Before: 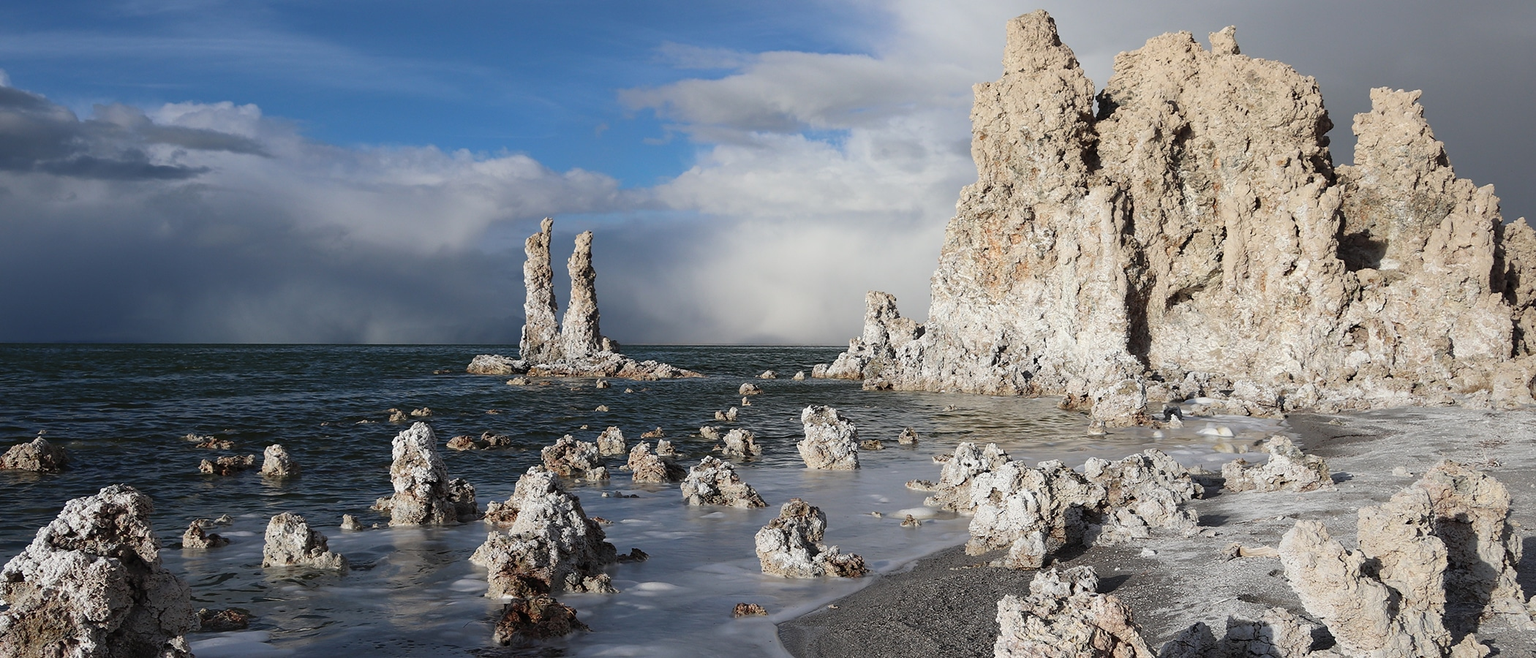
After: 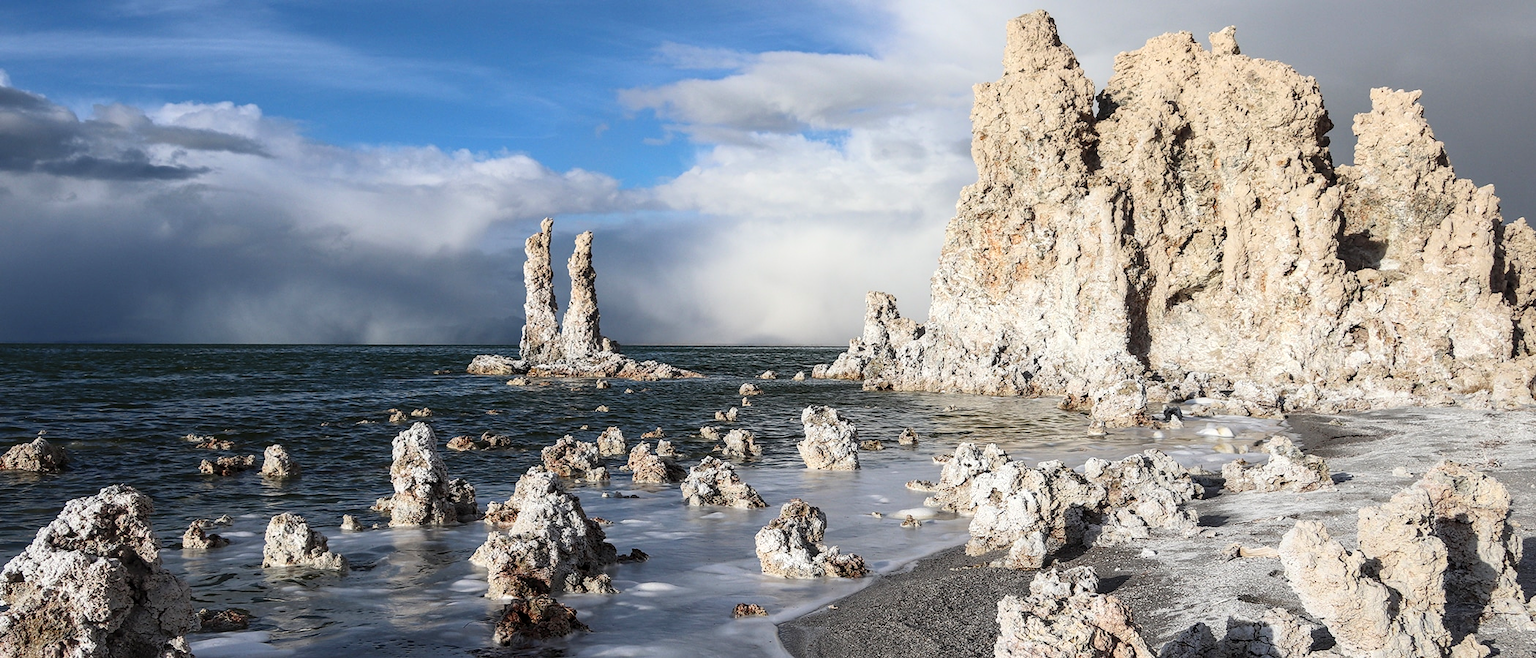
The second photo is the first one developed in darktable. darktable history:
local contrast: detail 130%
vibrance: vibrance 20%
contrast brightness saturation: contrast 0.2, brightness 0.15, saturation 0.14
